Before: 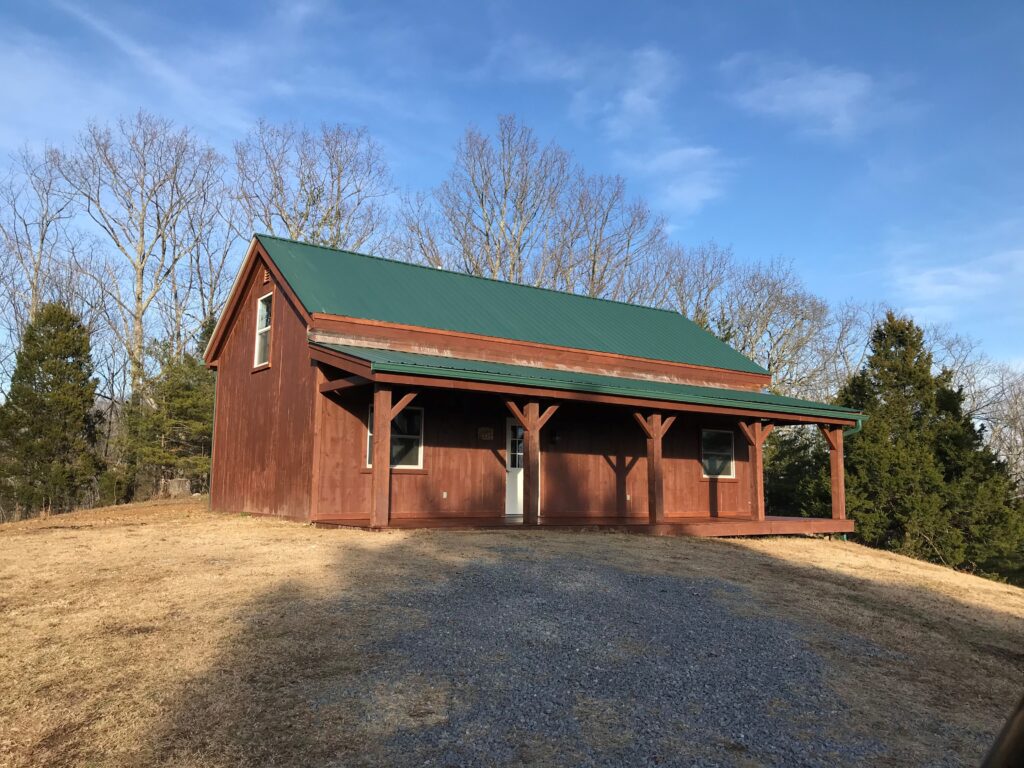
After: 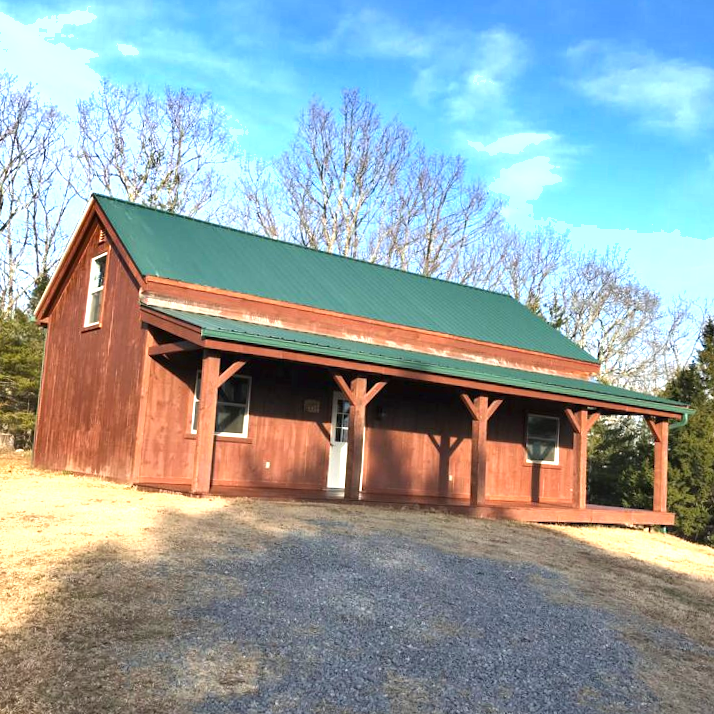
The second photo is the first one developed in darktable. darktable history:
shadows and highlights: soften with gaussian
crop and rotate: angle -3.27°, left 14.277%, top 0.028%, right 10.766%, bottom 0.028%
exposure: black level correction 0, exposure 1.2 EV, compensate exposure bias true, compensate highlight preservation false
